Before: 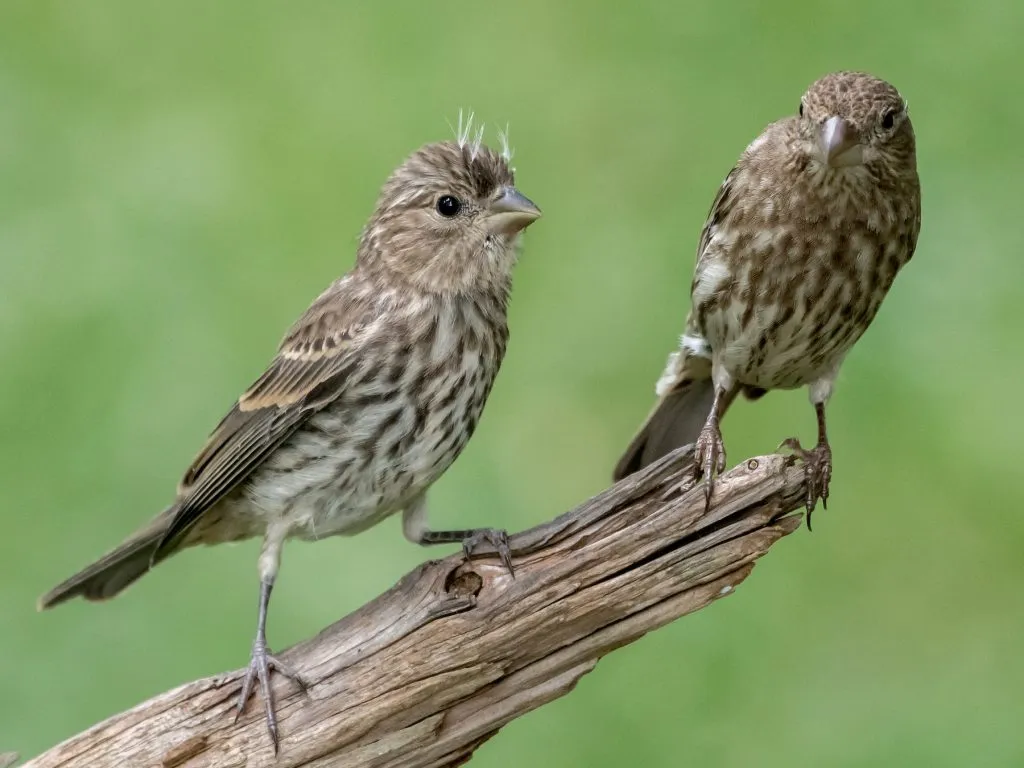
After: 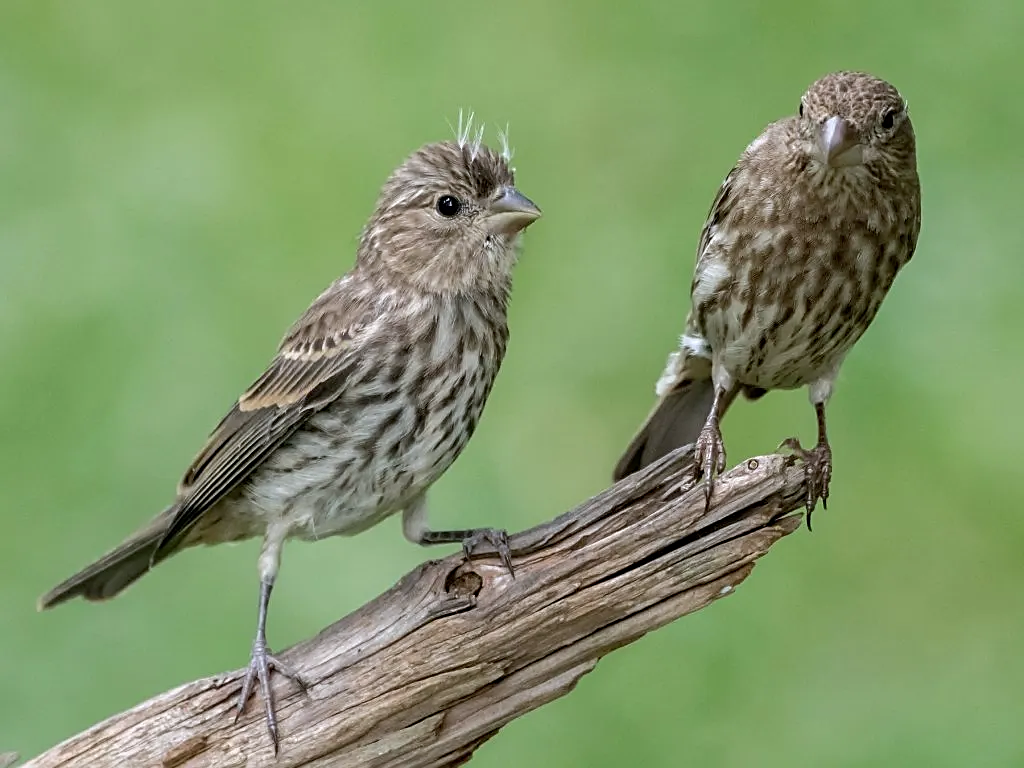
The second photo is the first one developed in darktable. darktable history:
white balance: red 0.983, blue 1.036
sharpen: on, module defaults
